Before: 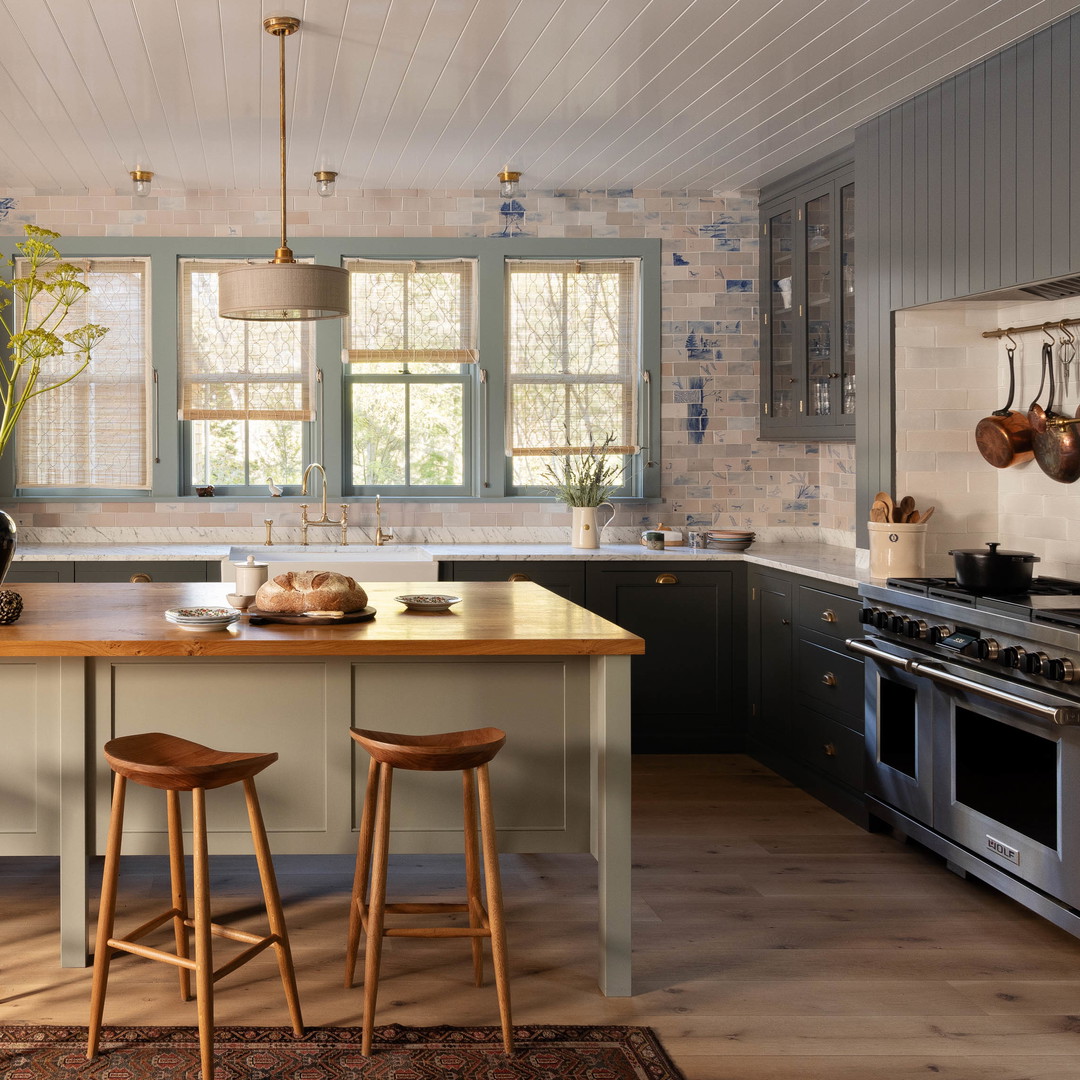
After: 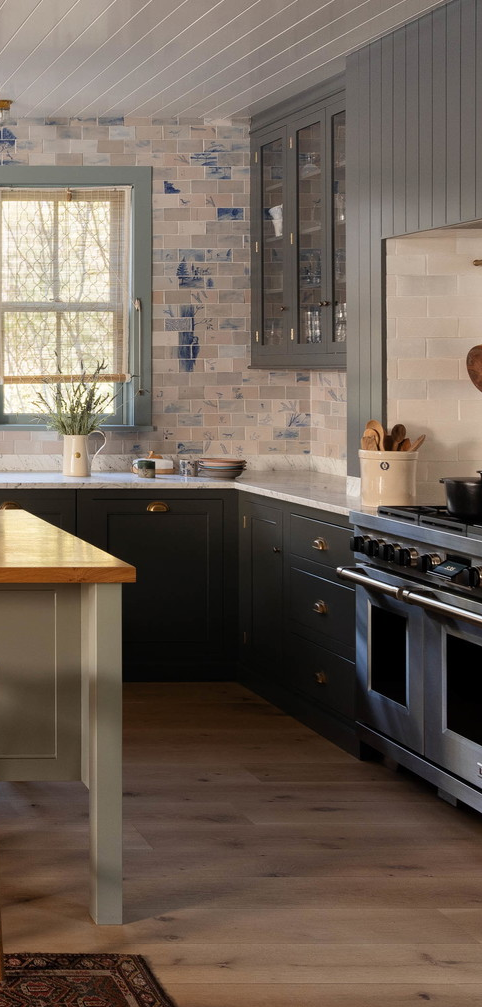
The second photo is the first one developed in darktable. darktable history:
crop: left 47.214%, top 6.68%, right 8.094%
